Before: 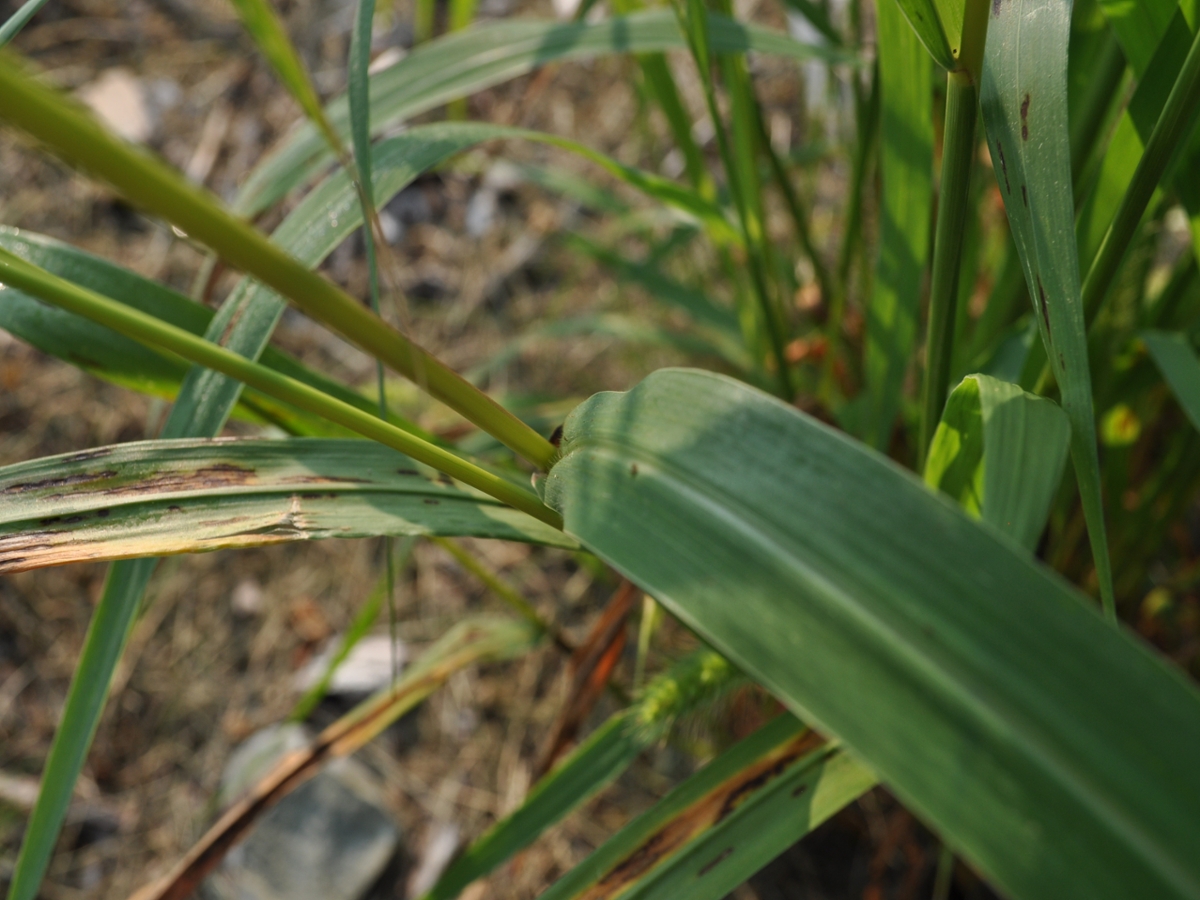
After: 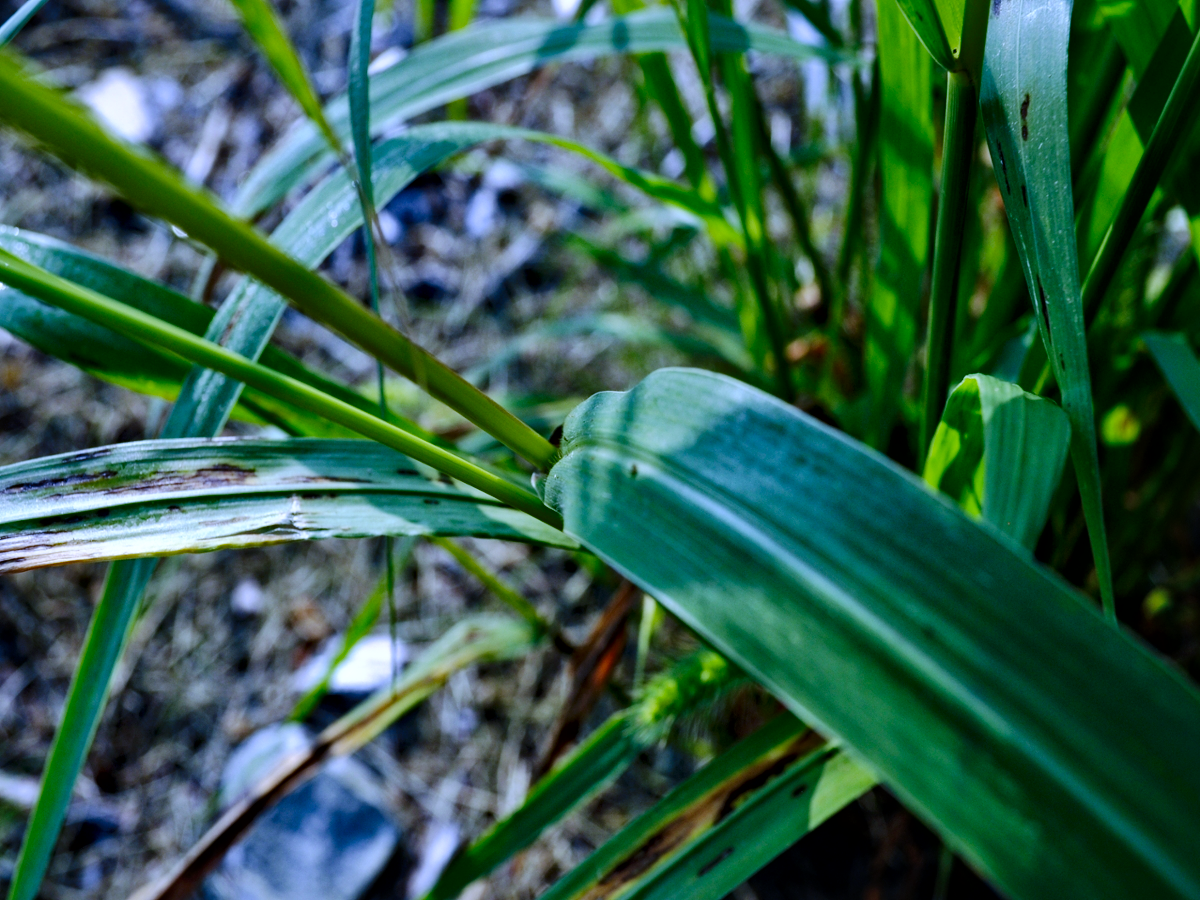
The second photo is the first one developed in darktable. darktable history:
haze removal: compatibility mode true, adaptive false
local contrast: mode bilateral grid, contrast 20, coarseness 50, detail 140%, midtone range 0.2
white balance: red 0.766, blue 1.537
tone curve: curves: ch0 [(0, 0) (0.003, 0.003) (0.011, 0.005) (0.025, 0.008) (0.044, 0.012) (0.069, 0.02) (0.1, 0.031) (0.136, 0.047) (0.177, 0.088) (0.224, 0.141) (0.277, 0.222) (0.335, 0.32) (0.399, 0.422) (0.468, 0.523) (0.543, 0.623) (0.623, 0.716) (0.709, 0.796) (0.801, 0.88) (0.898, 0.958) (1, 1)], preserve colors none
